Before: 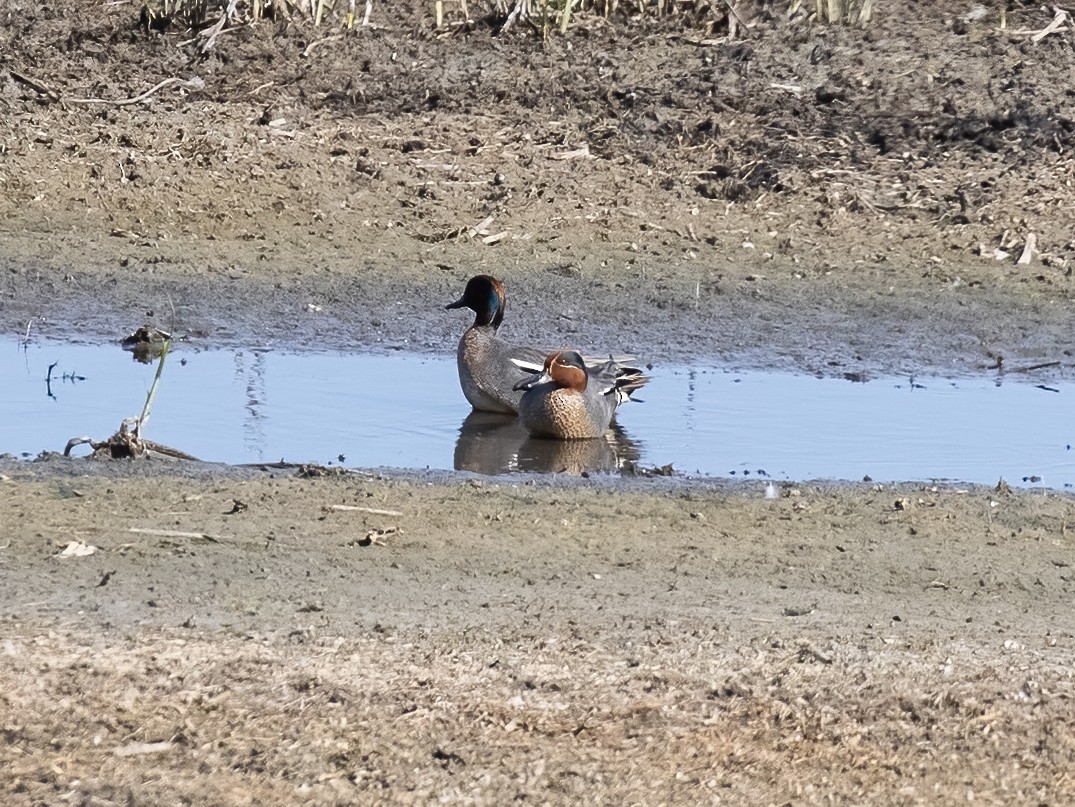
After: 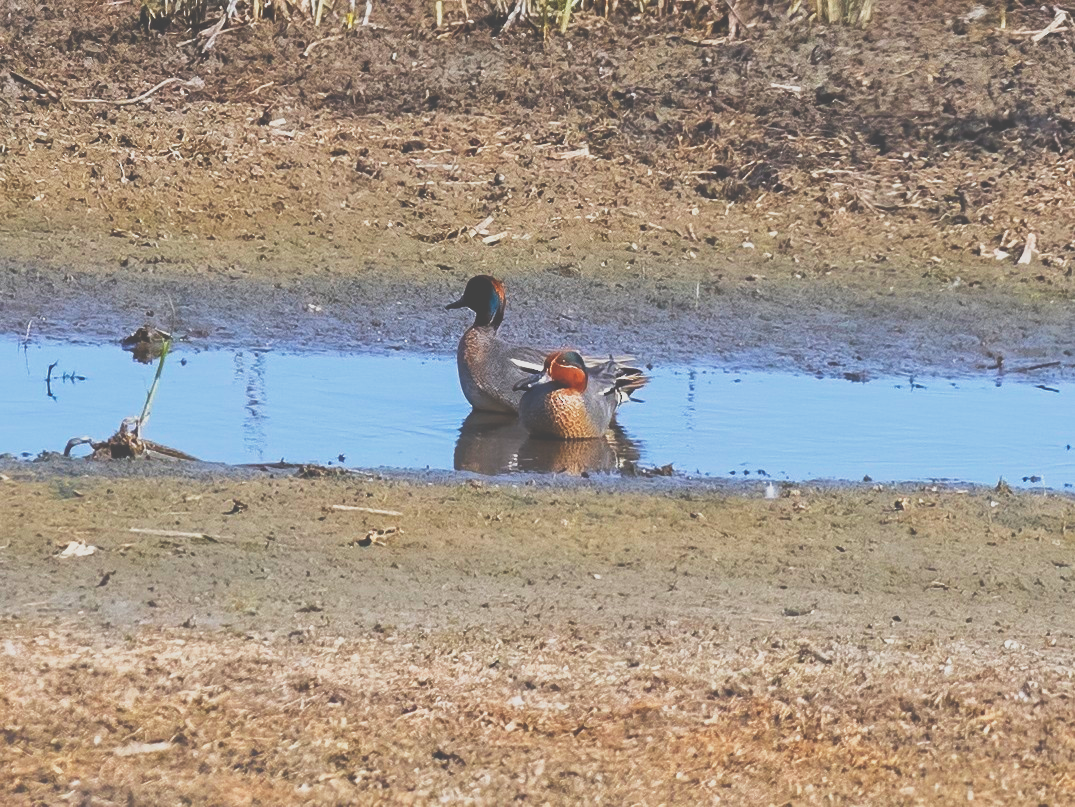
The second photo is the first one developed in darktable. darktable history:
tone equalizer: -8 EV 0.253 EV, -7 EV 0.38 EV, -6 EV 0.439 EV, -5 EV 0.235 EV, -3 EV -0.254 EV, -2 EV -0.43 EV, -1 EV -0.392 EV, +0 EV -0.22 EV, edges refinement/feathering 500, mask exposure compensation -1.57 EV, preserve details no
contrast brightness saturation: contrast -0.181, saturation 0.189
base curve: curves: ch0 [(0, 0.036) (0.007, 0.037) (0.604, 0.887) (1, 1)], preserve colors none
